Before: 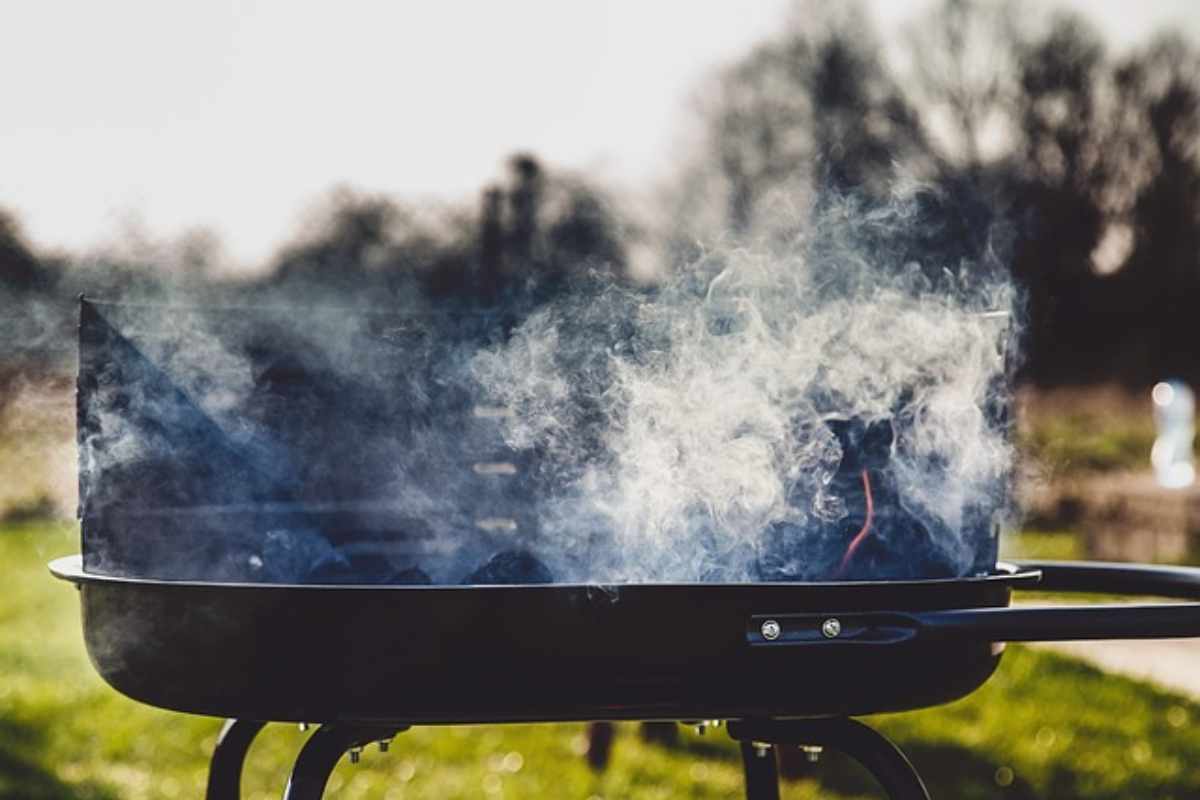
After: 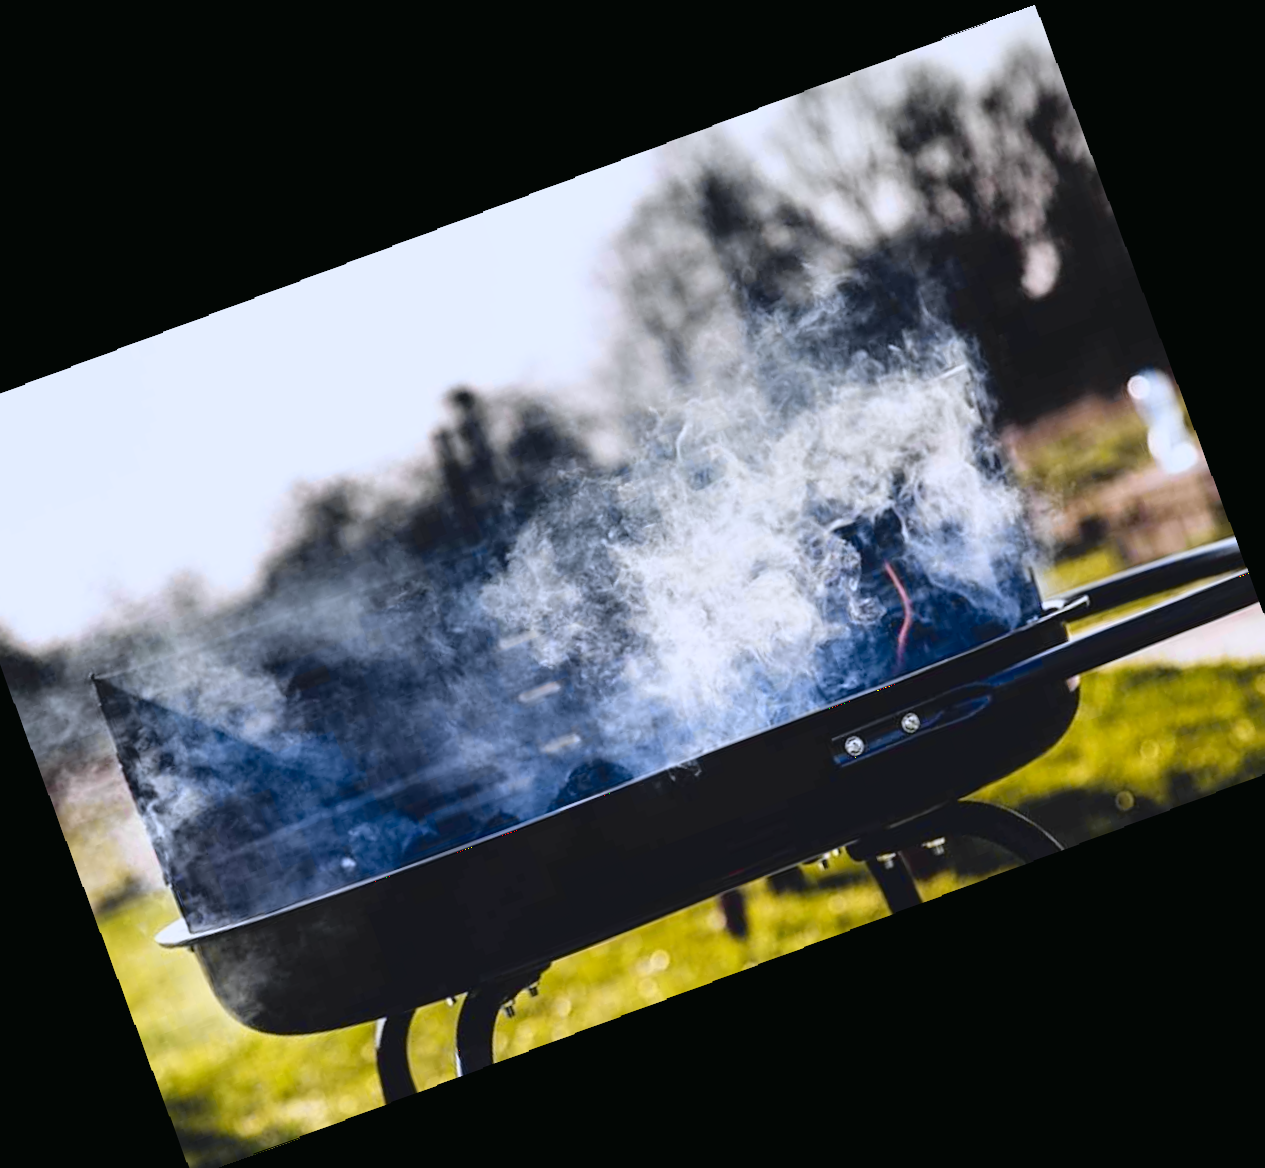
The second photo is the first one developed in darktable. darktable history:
tone curve: curves: ch0 [(0, 0.013) (0.129, 0.1) (0.327, 0.382) (0.489, 0.573) (0.66, 0.748) (0.858, 0.926) (1, 0.977)]; ch1 [(0, 0) (0.353, 0.344) (0.45, 0.46) (0.498, 0.495) (0.521, 0.506) (0.563, 0.559) (0.592, 0.585) (0.657, 0.655) (1, 1)]; ch2 [(0, 0) (0.333, 0.346) (0.375, 0.375) (0.427, 0.44) (0.5, 0.501) (0.505, 0.499) (0.528, 0.533) (0.579, 0.61) (0.612, 0.644) (0.66, 0.715) (1, 1)], color space Lab, independent channels, preserve colors none
rotate and perspective: rotation -1.17°, automatic cropping off
color calibration: output R [0.999, 0.026, -0.11, 0], output G [-0.019, 1.037, -0.099, 0], output B [0.022, -0.023, 0.902, 0], illuminant custom, x 0.367, y 0.392, temperature 4437.75 K, clip negative RGB from gamut false
crop and rotate: angle 19.43°, left 6.812%, right 4.125%, bottom 1.087%
